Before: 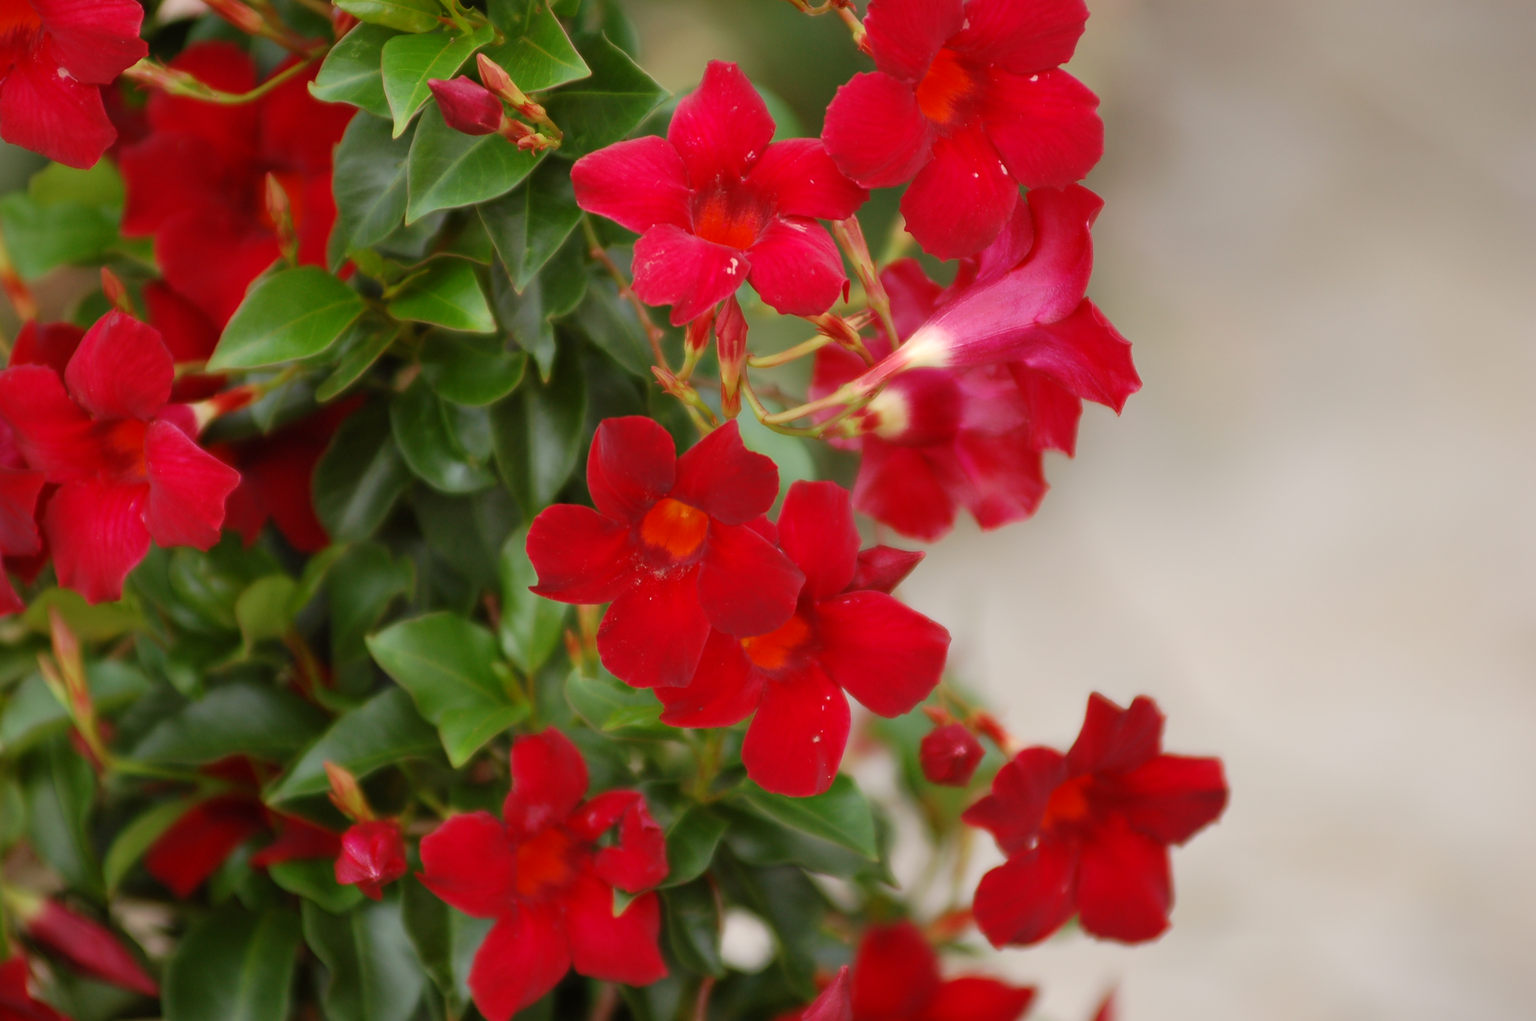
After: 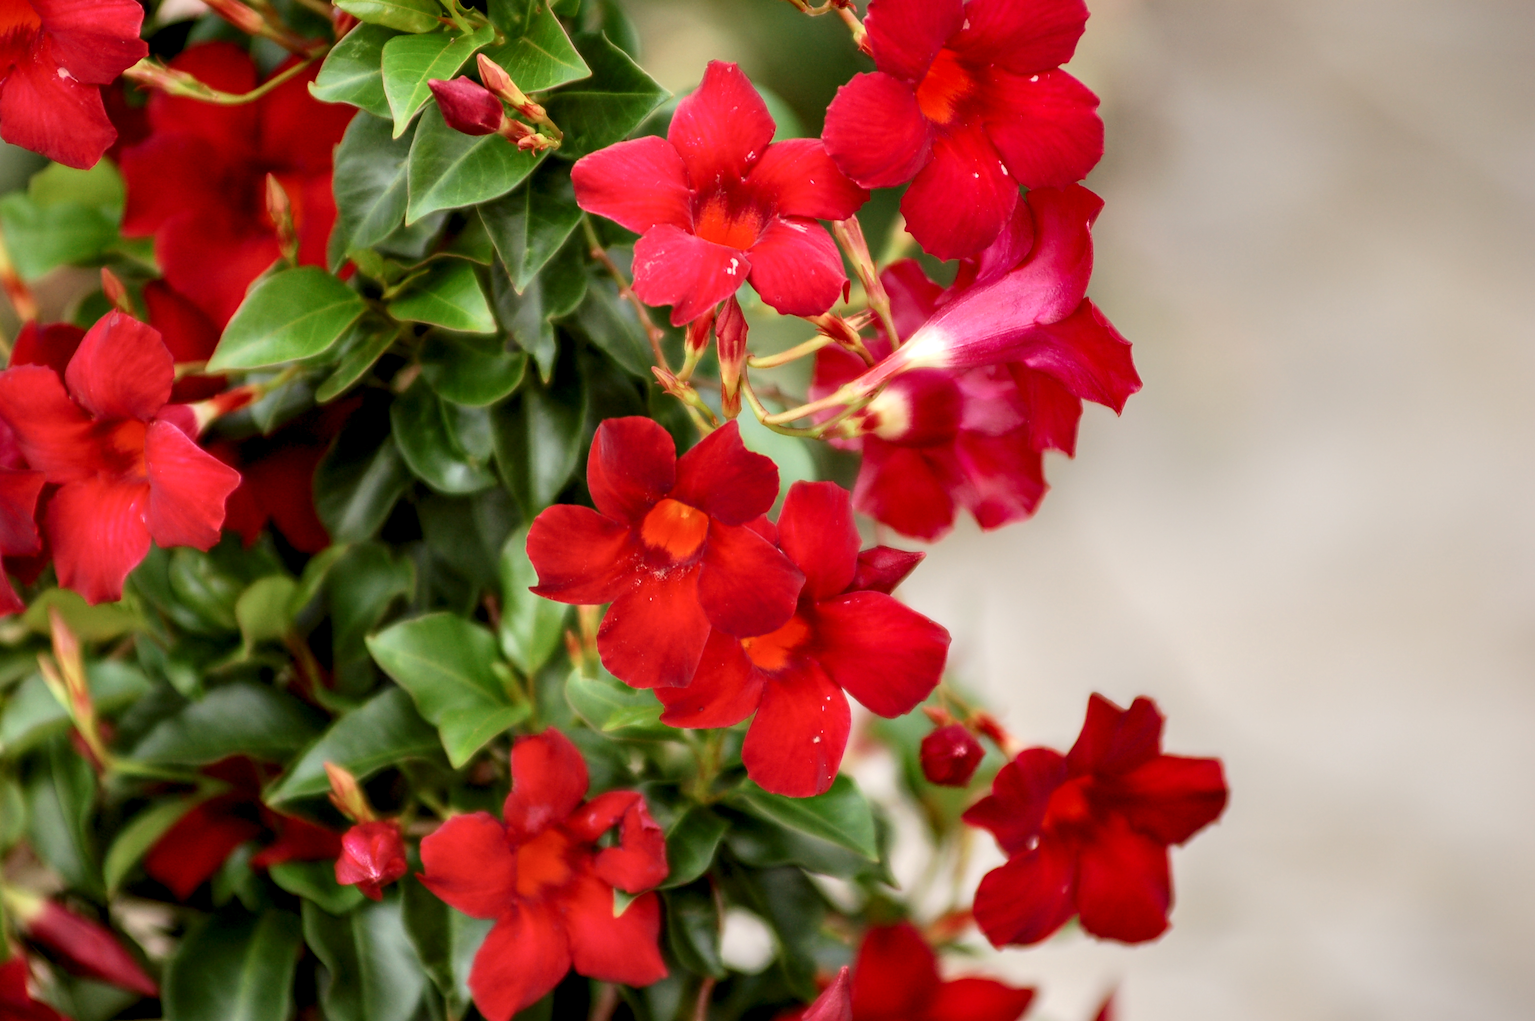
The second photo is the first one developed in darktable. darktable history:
local contrast: highlights 12%, shadows 38%, detail 183%, midtone range 0.471
base curve: curves: ch0 [(0, 0) (0.262, 0.32) (0.722, 0.705) (1, 1)]
